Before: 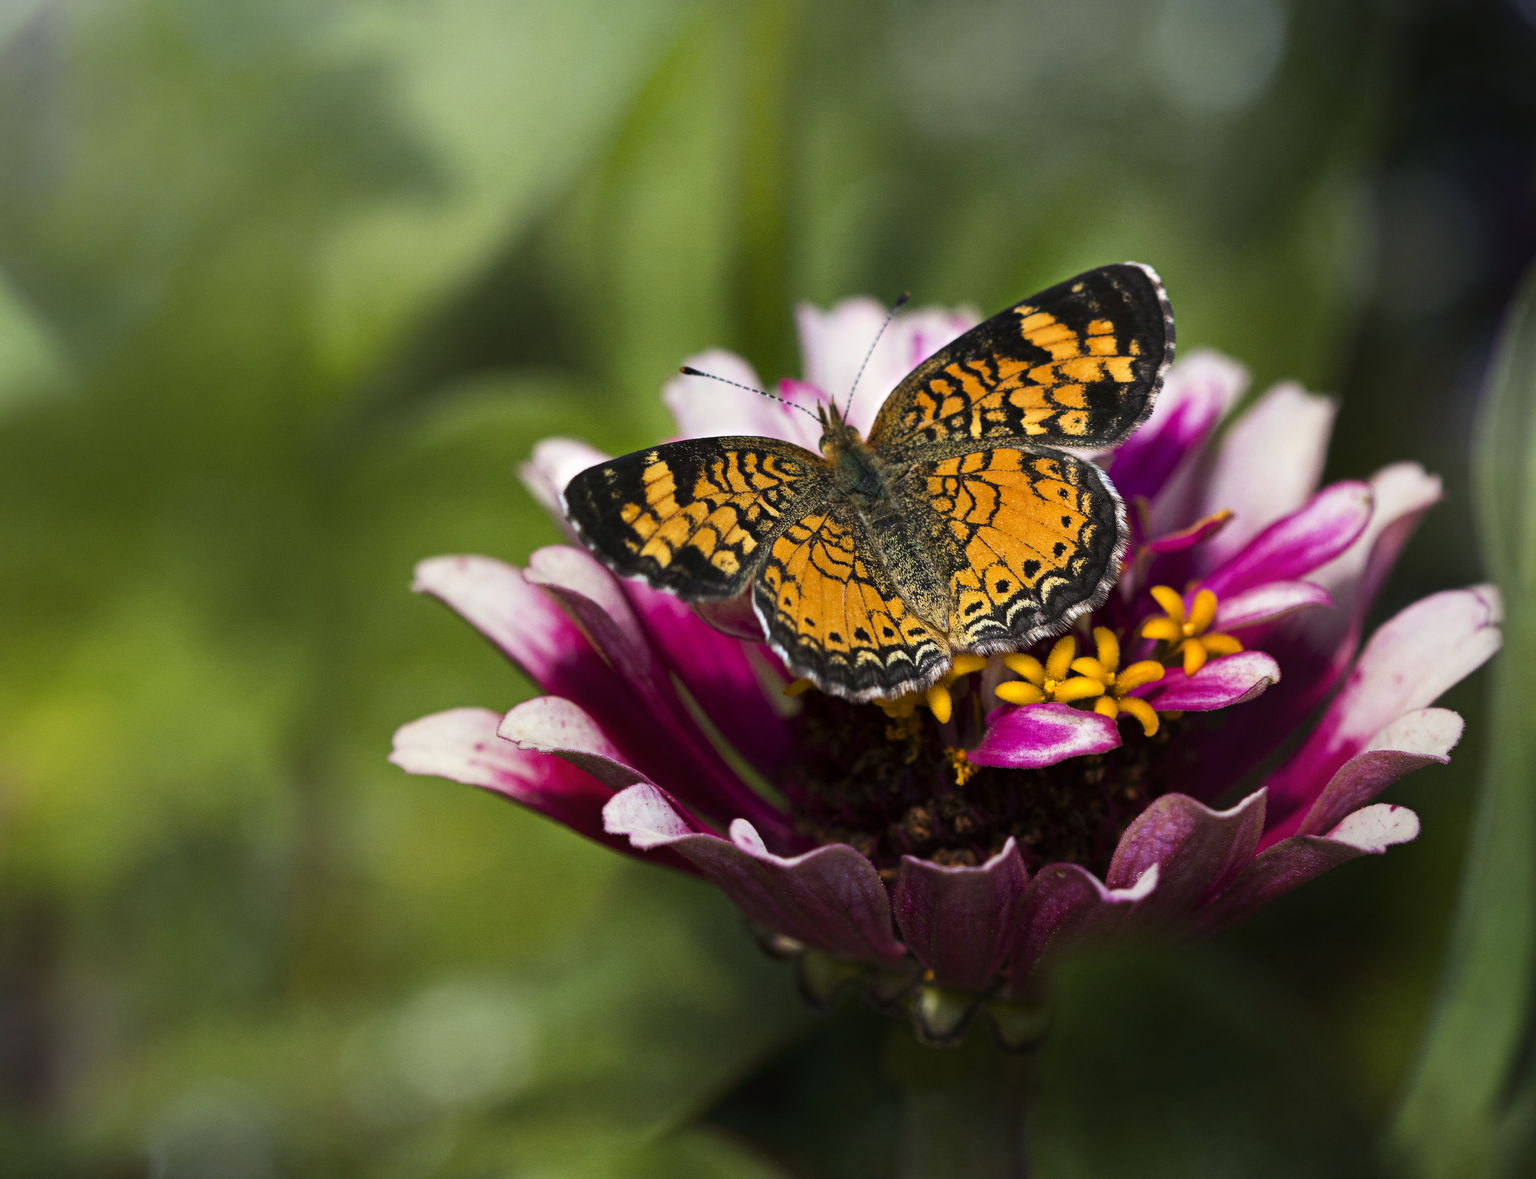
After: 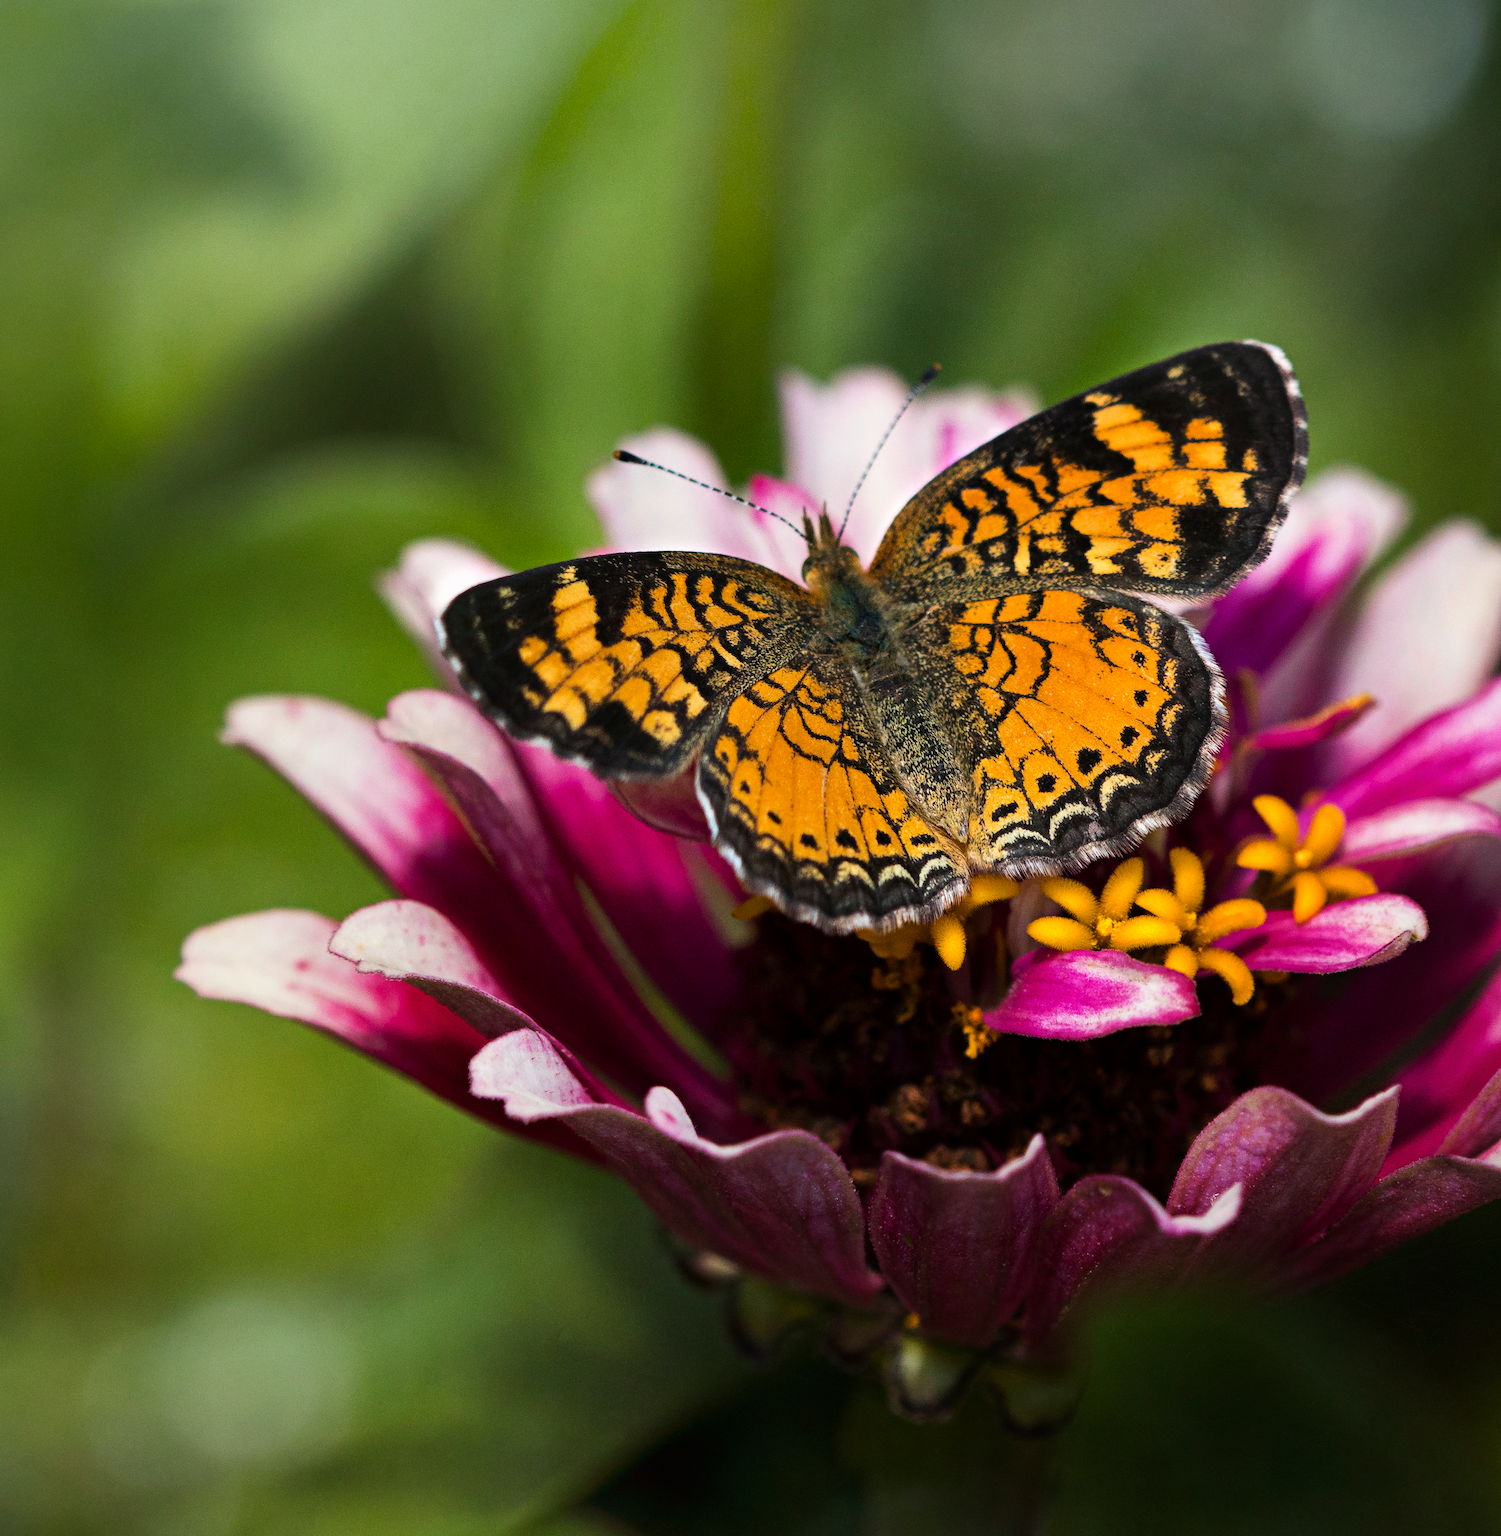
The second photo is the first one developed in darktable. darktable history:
crop and rotate: angle -3.32°, left 14.138%, top 0.018%, right 10.828%, bottom 0.048%
